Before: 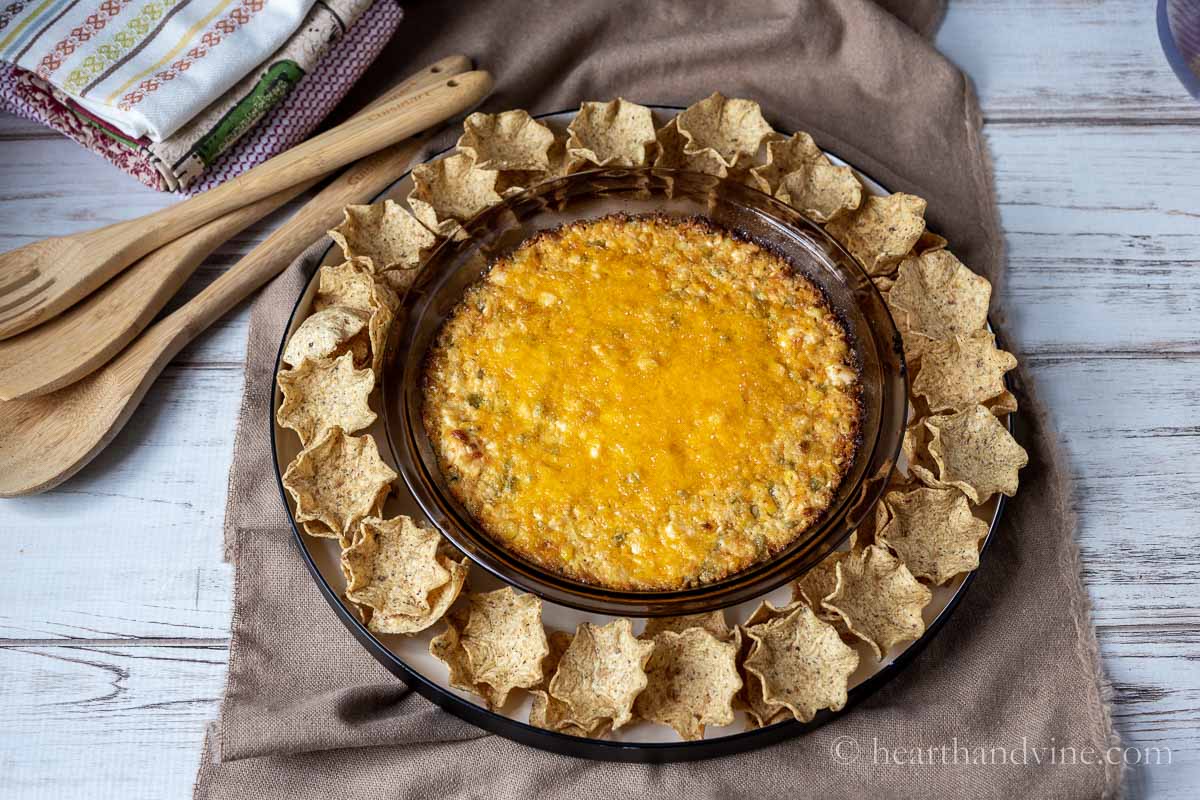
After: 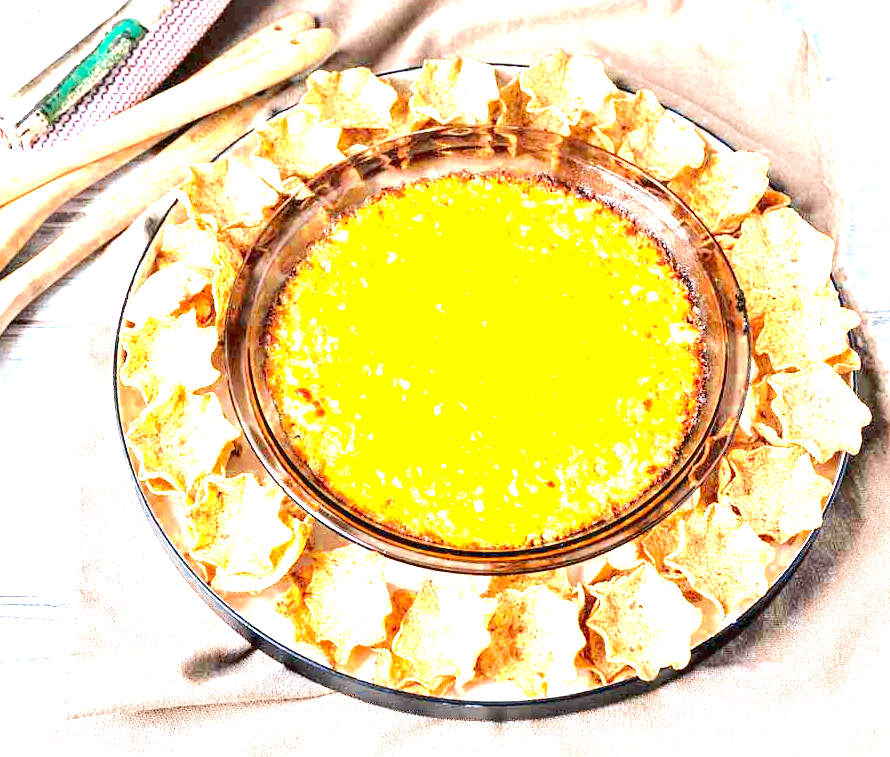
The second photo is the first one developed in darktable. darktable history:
exposure: black level correction 0, exposure 4 EV, compensate exposure bias true, compensate highlight preservation false
tone curve: curves: ch0 [(0, 0) (0.078, 0.052) (0.236, 0.22) (0.427, 0.472) (0.508, 0.586) (0.654, 0.742) (0.793, 0.851) (0.994, 0.974)]; ch1 [(0, 0) (0.161, 0.092) (0.35, 0.33) (0.392, 0.392) (0.456, 0.456) (0.505, 0.502) (0.537, 0.518) (0.553, 0.534) (0.602, 0.579) (0.718, 0.718) (1, 1)]; ch2 [(0, 0) (0.346, 0.362) (0.411, 0.412) (0.502, 0.502) (0.531, 0.521) (0.586, 0.59) (0.621, 0.604) (1, 1)], color space Lab, independent channels, preserve colors none
color zones: curves: ch0 [(0, 0.5) (0.125, 0.4) (0.25, 0.5) (0.375, 0.4) (0.5, 0.4) (0.625, 0.35) (0.75, 0.35) (0.875, 0.5)]; ch1 [(0, 0.35) (0.125, 0.45) (0.25, 0.35) (0.375, 0.35) (0.5, 0.35) (0.625, 0.35) (0.75, 0.45) (0.875, 0.35)]; ch2 [(0, 0.6) (0.125, 0.5) (0.25, 0.5) (0.375, 0.6) (0.5, 0.6) (0.625, 0.5) (0.75, 0.5) (0.875, 0.5)]
crop and rotate: left 13.15%, top 5.251%, right 12.609%
